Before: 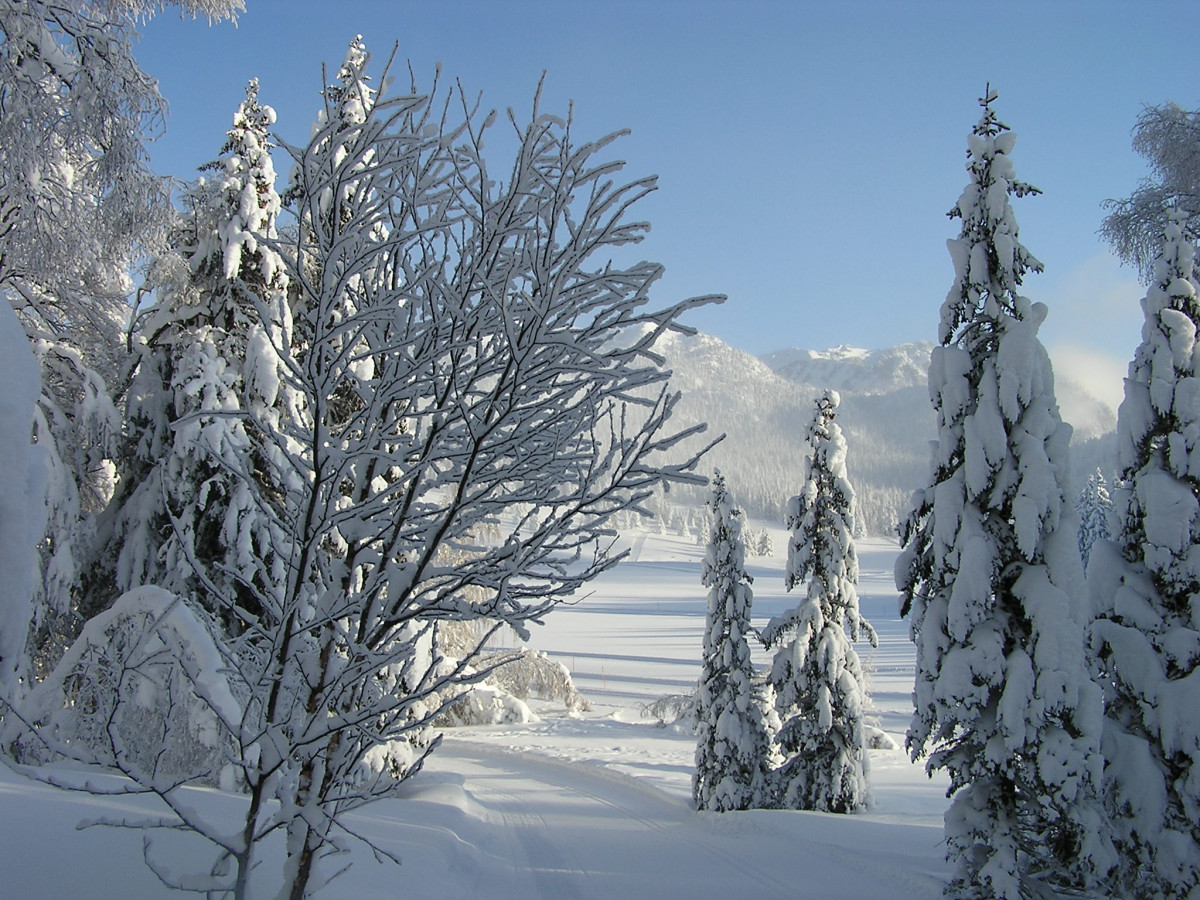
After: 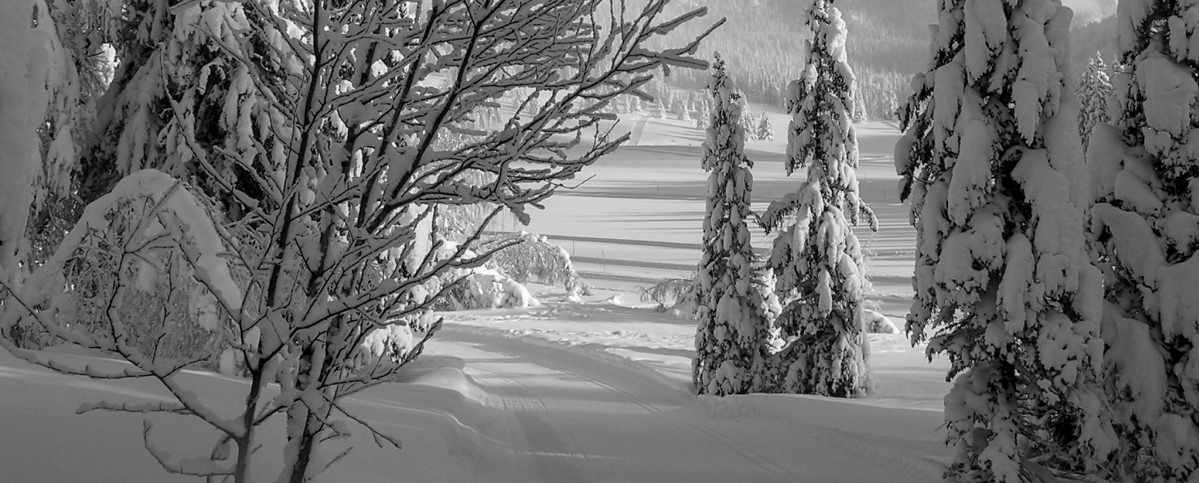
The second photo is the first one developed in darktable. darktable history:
local contrast: on, module defaults
crop and rotate: top 46.237%
monochrome: a 30.25, b 92.03
